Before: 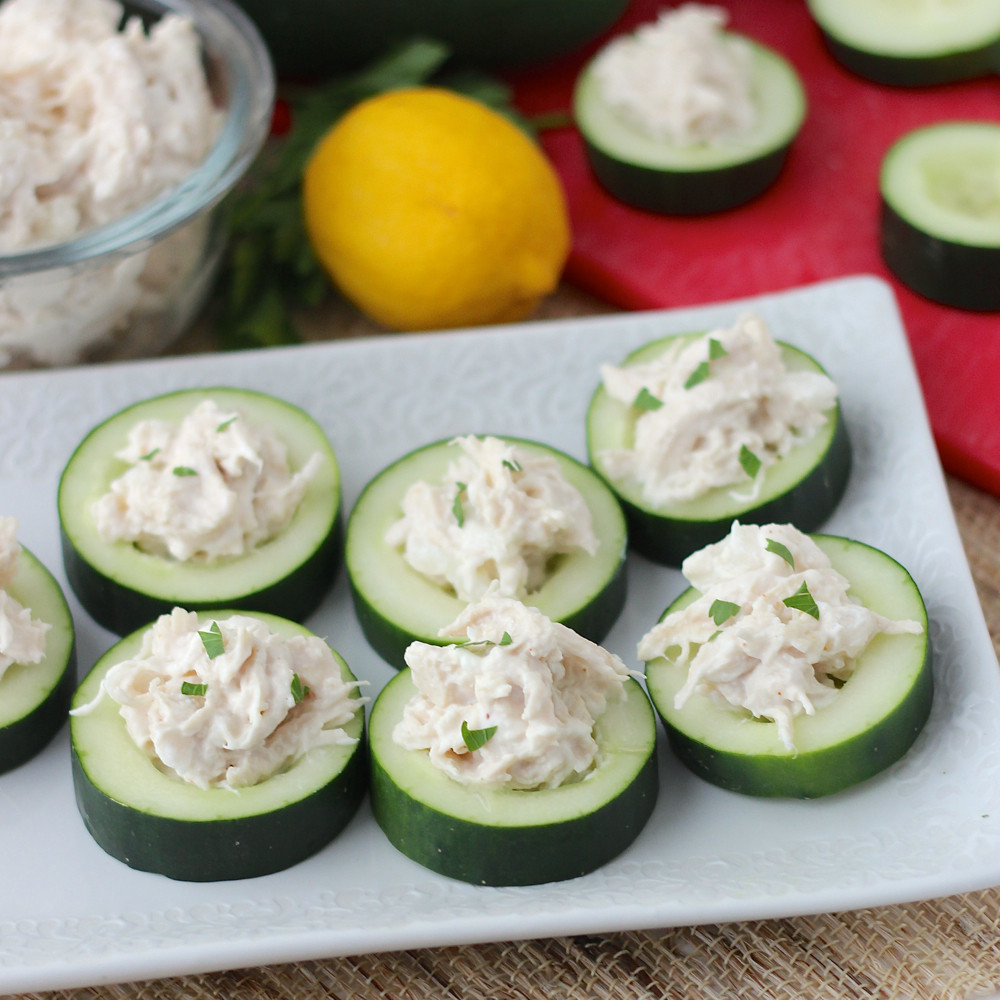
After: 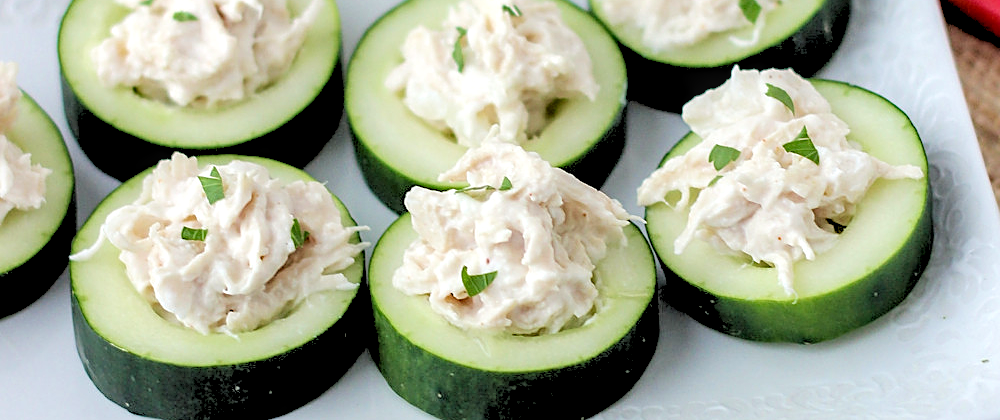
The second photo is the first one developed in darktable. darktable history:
velvia: strength 17%
rgb levels: levels [[0.027, 0.429, 0.996], [0, 0.5, 1], [0, 0.5, 1]]
crop: top 45.551%, bottom 12.262%
local contrast: detail 160%
sharpen: on, module defaults
